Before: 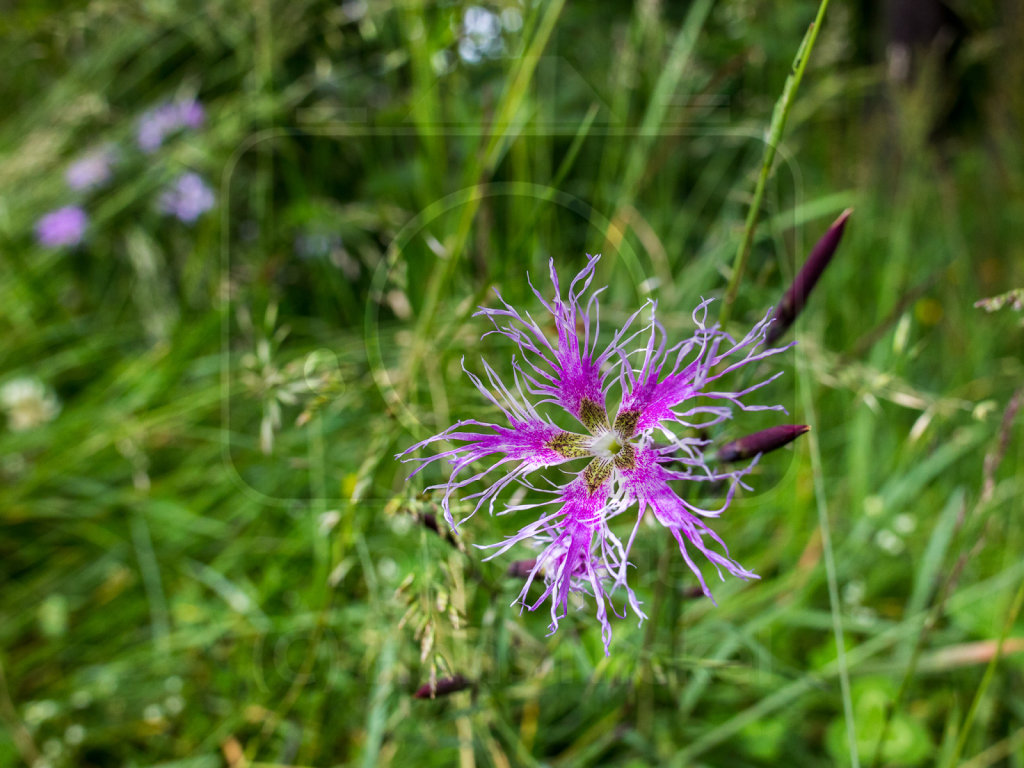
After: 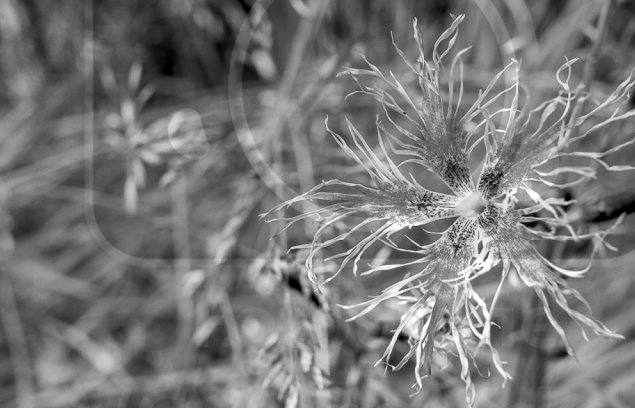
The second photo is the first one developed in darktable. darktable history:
contrast brightness saturation: contrast 0.08, saturation 0.2
monochrome: a 14.95, b -89.96
rgb levels: levels [[0.01, 0.419, 0.839], [0, 0.5, 1], [0, 0.5, 1]]
exposure: black level correction 0, exposure 0.2 EV, compensate exposure bias true, compensate highlight preservation false
crop: left 13.312%, top 31.28%, right 24.627%, bottom 15.582%
